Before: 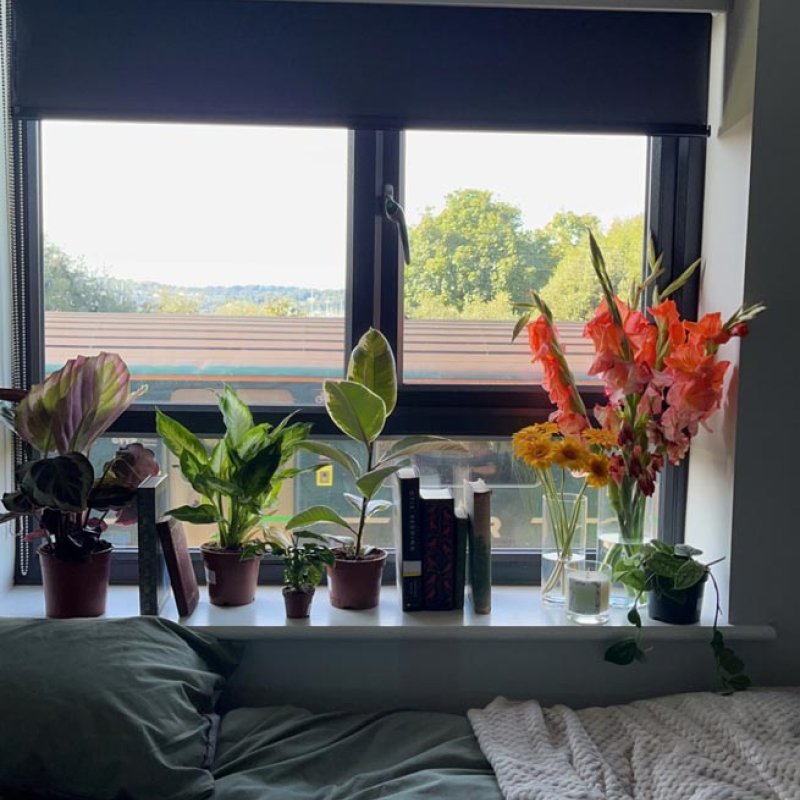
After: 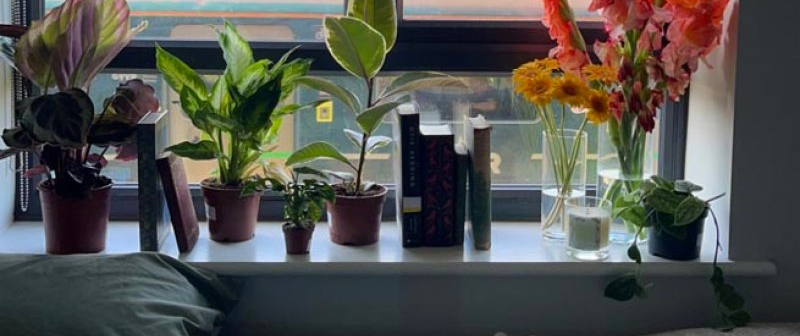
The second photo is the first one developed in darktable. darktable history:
contrast brightness saturation: saturation 0.1
crop: top 45.551%, bottom 12.262%
